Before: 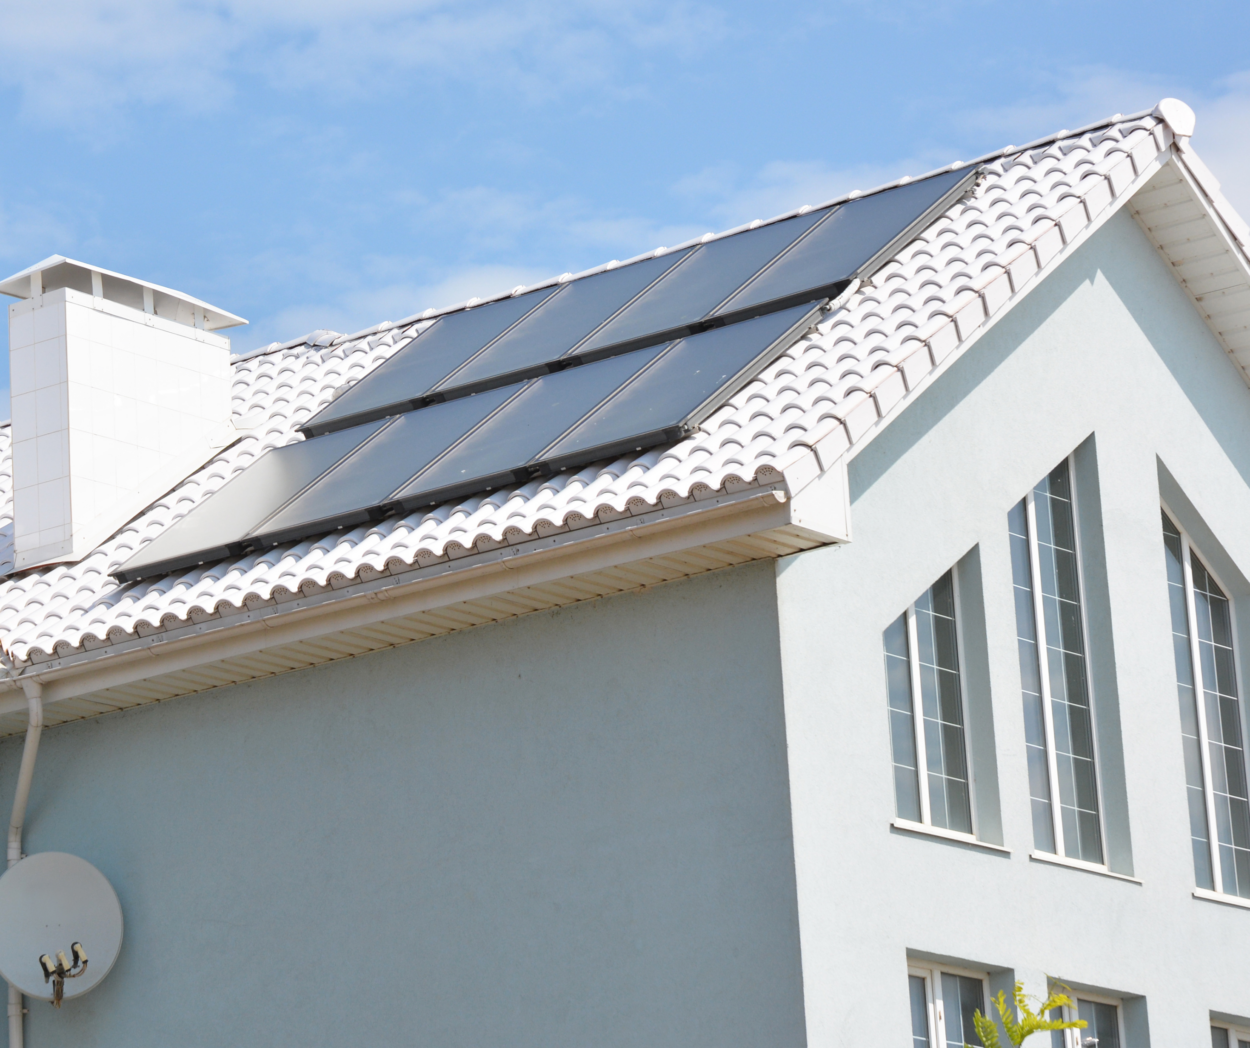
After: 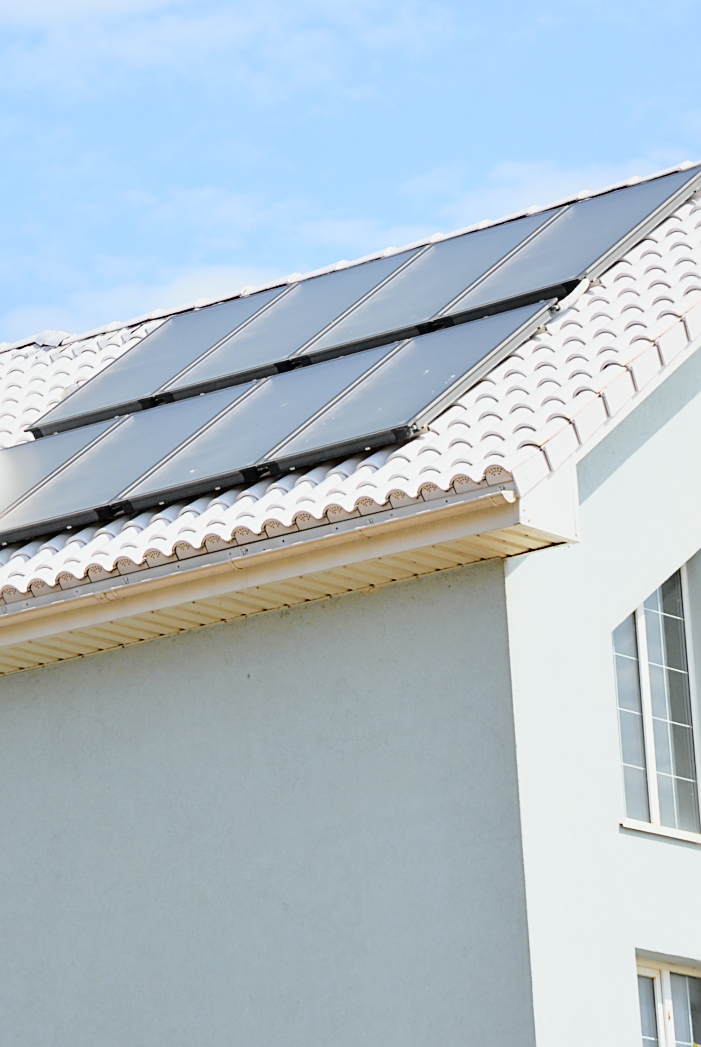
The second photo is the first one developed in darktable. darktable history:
crop: left 21.753%, right 22.099%, bottom 0.006%
sharpen: on, module defaults
exposure: black level correction 0.007, exposure 0.092 EV, compensate highlight preservation false
tone curve: curves: ch0 [(0, 0.013) (0.129, 0.1) (0.291, 0.375) (0.46, 0.576) (0.667, 0.78) (0.851, 0.903) (0.997, 0.951)]; ch1 [(0, 0) (0.353, 0.344) (0.45, 0.46) (0.498, 0.495) (0.528, 0.531) (0.563, 0.566) (0.592, 0.609) (0.657, 0.672) (1, 1)]; ch2 [(0, 0) (0.333, 0.346) (0.375, 0.375) (0.427, 0.44) (0.5, 0.501) (0.505, 0.505) (0.544, 0.573) (0.576, 0.615) (0.612, 0.644) (0.66, 0.715) (1, 1)], color space Lab, independent channels, preserve colors none
